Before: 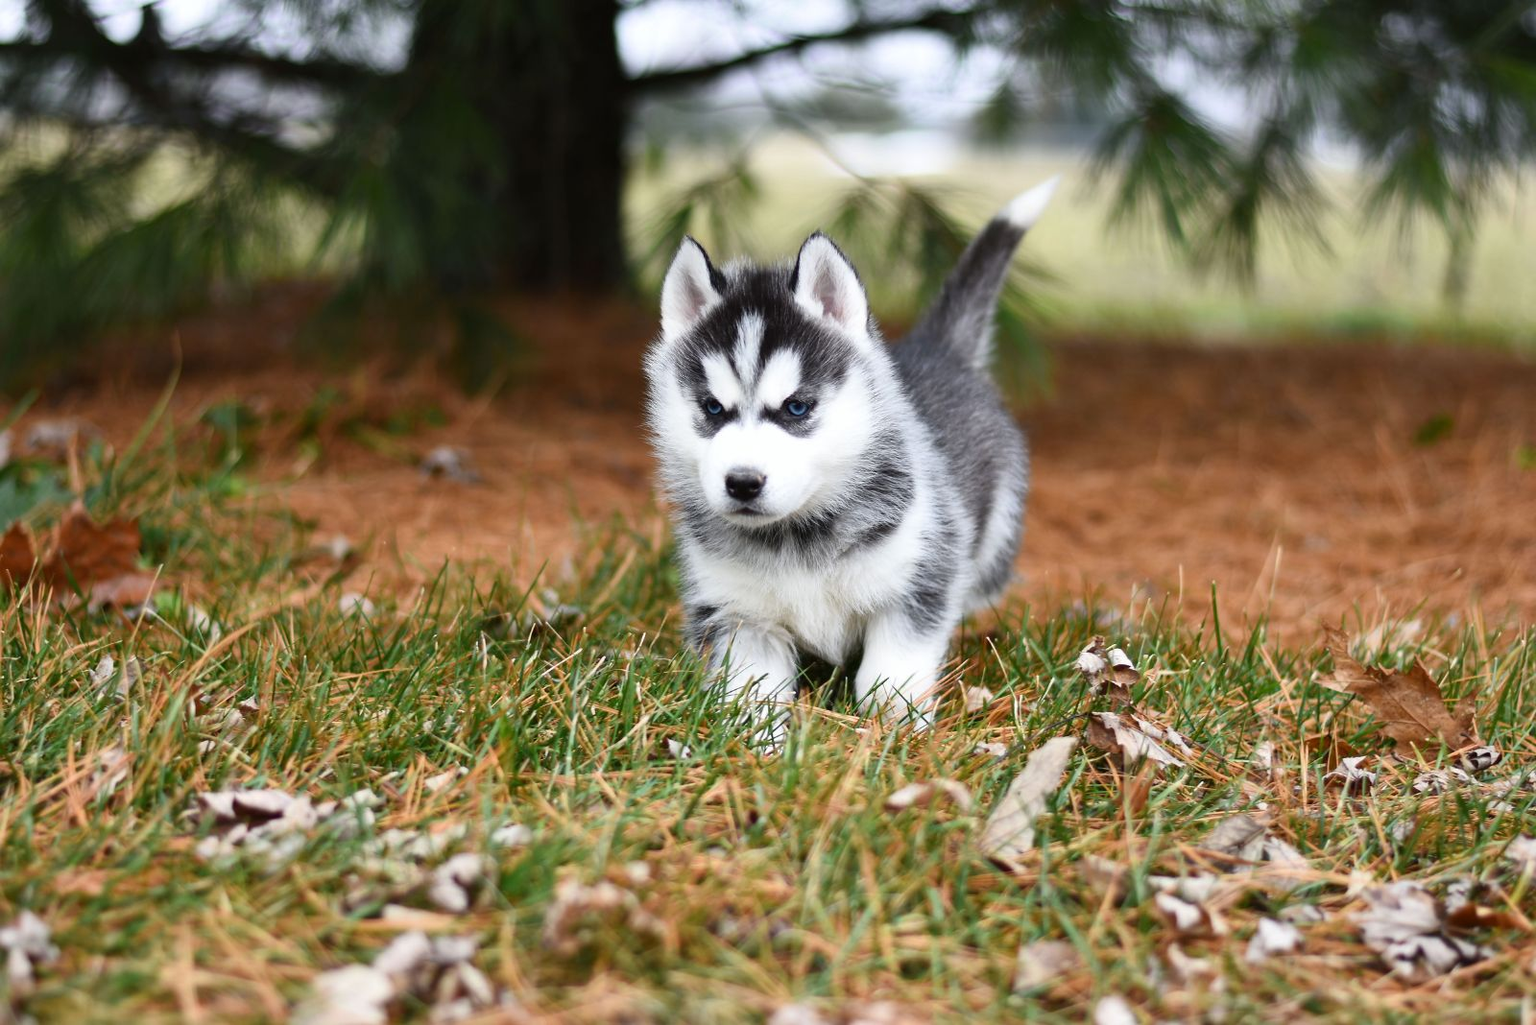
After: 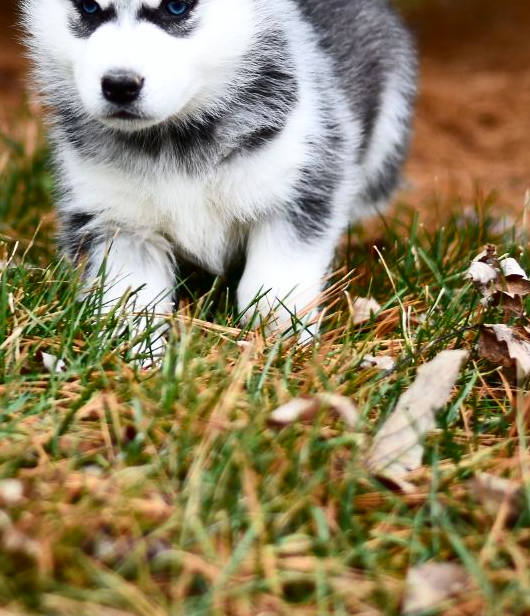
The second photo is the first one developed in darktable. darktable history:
contrast brightness saturation: contrast 0.2, brightness -0.11, saturation 0.1
crop: left 40.878%, top 39.176%, right 25.993%, bottom 3.081%
